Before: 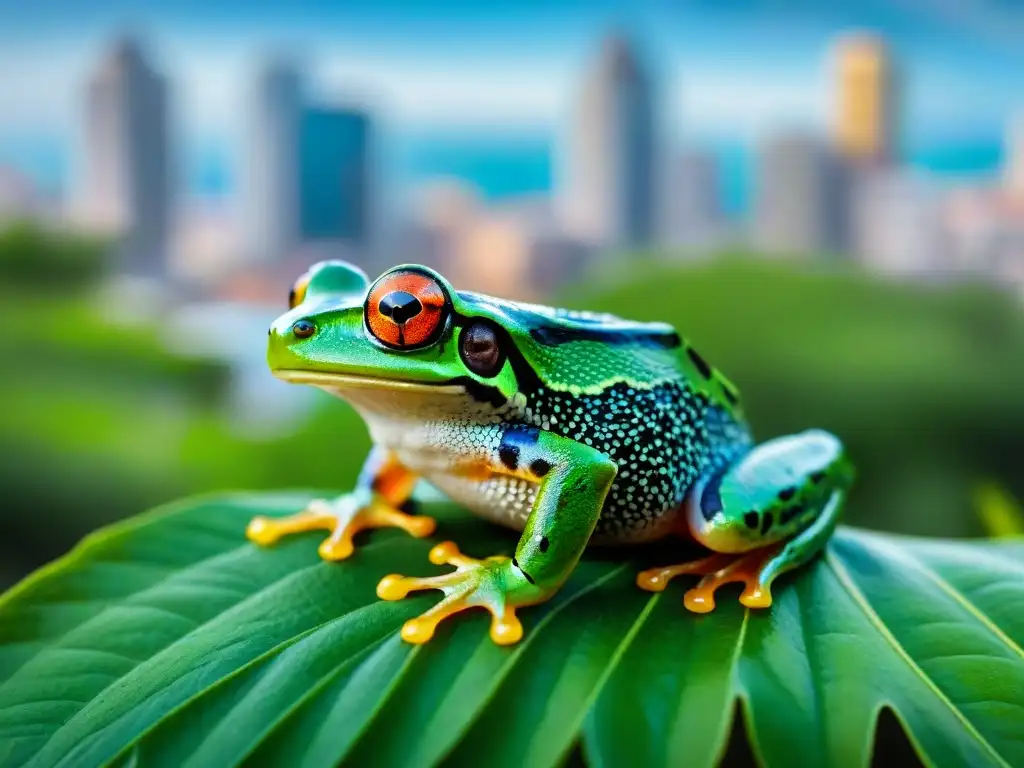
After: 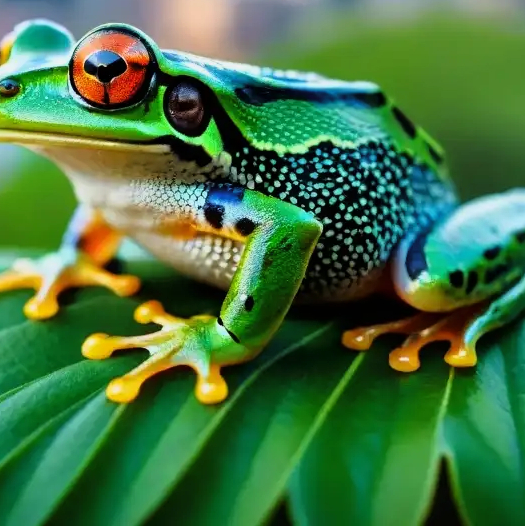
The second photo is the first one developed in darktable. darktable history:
crop and rotate: left 28.823%, top 31.434%, right 19.851%
tone curve: curves: ch0 [(0, 0) (0.058, 0.037) (0.214, 0.183) (0.304, 0.288) (0.561, 0.554) (0.687, 0.677) (0.768, 0.768) (0.858, 0.861) (0.987, 0.945)]; ch1 [(0, 0) (0.172, 0.123) (0.312, 0.296) (0.432, 0.448) (0.471, 0.469) (0.502, 0.5) (0.521, 0.505) (0.565, 0.569) (0.663, 0.663) (0.703, 0.721) (0.857, 0.917) (1, 1)]; ch2 [(0, 0) (0.411, 0.424) (0.485, 0.497) (0.502, 0.5) (0.517, 0.511) (0.556, 0.562) (0.626, 0.594) (0.709, 0.661) (1, 1)], color space Lab, linked channels, preserve colors none
